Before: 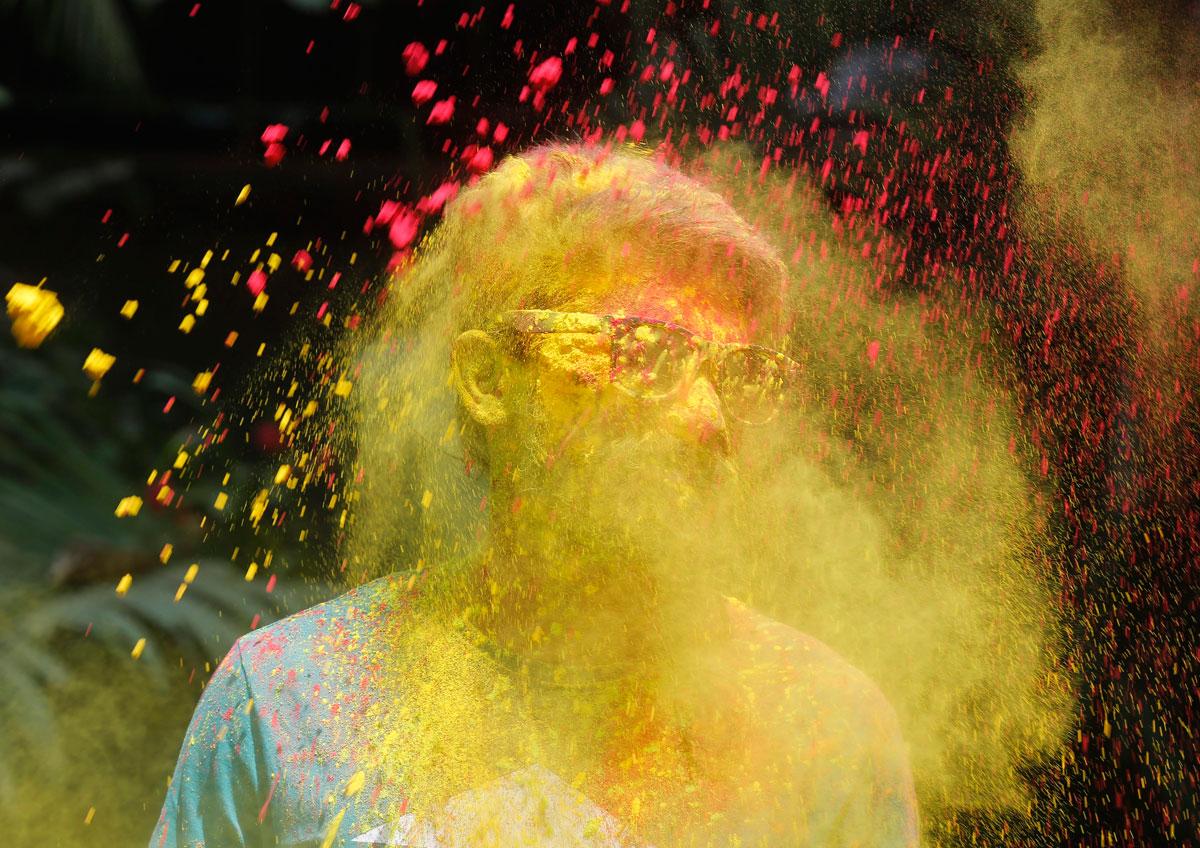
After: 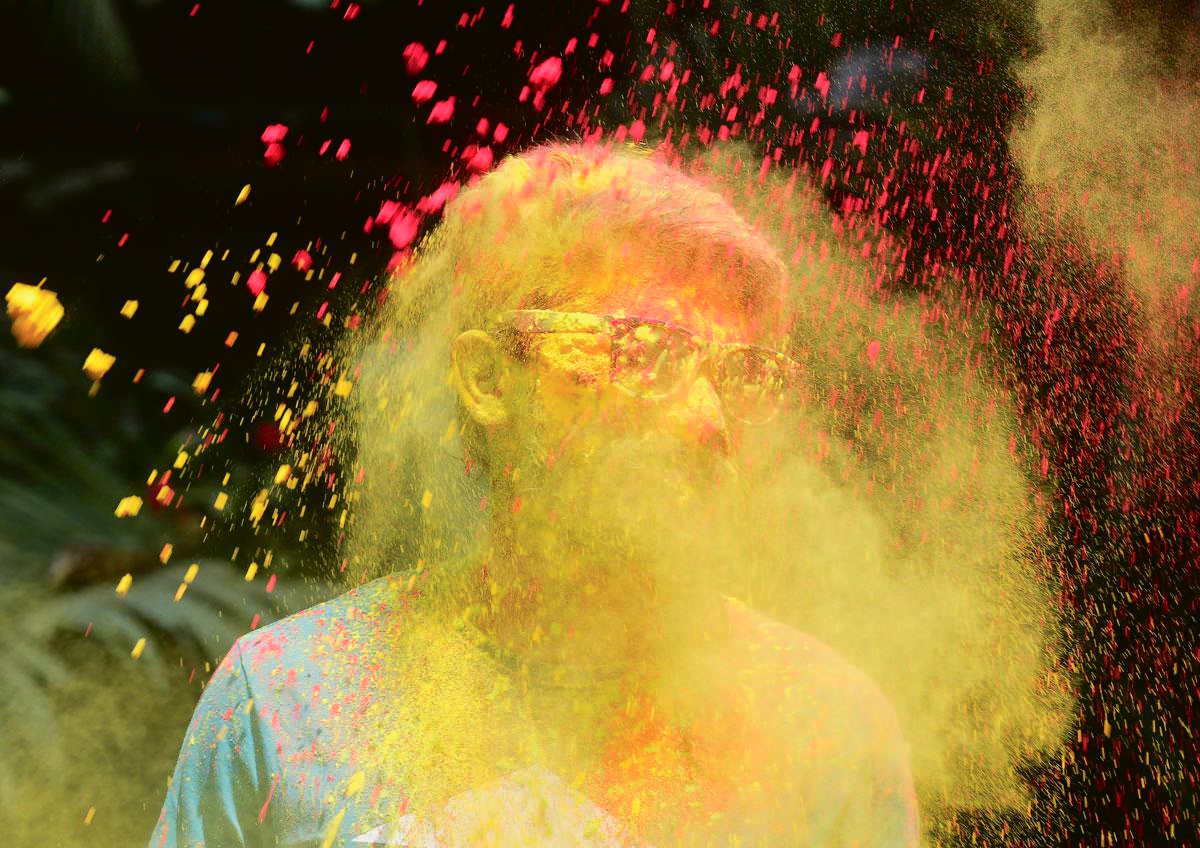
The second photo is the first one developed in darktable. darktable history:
vignetting: fall-off start 116.06%, fall-off radius 59.08%, brightness -0.586, saturation -0.127
tone curve: curves: ch0 [(0, 0.021) (0.049, 0.044) (0.152, 0.14) (0.328, 0.377) (0.473, 0.543) (0.641, 0.705) (0.868, 0.887) (1, 0.969)]; ch1 [(0, 0) (0.302, 0.331) (0.427, 0.433) (0.472, 0.47) (0.502, 0.503) (0.522, 0.526) (0.564, 0.591) (0.602, 0.632) (0.677, 0.701) (0.859, 0.885) (1, 1)]; ch2 [(0, 0) (0.33, 0.301) (0.447, 0.44) (0.487, 0.496) (0.502, 0.516) (0.535, 0.554) (0.565, 0.598) (0.618, 0.629) (1, 1)], color space Lab, independent channels, preserve colors none
